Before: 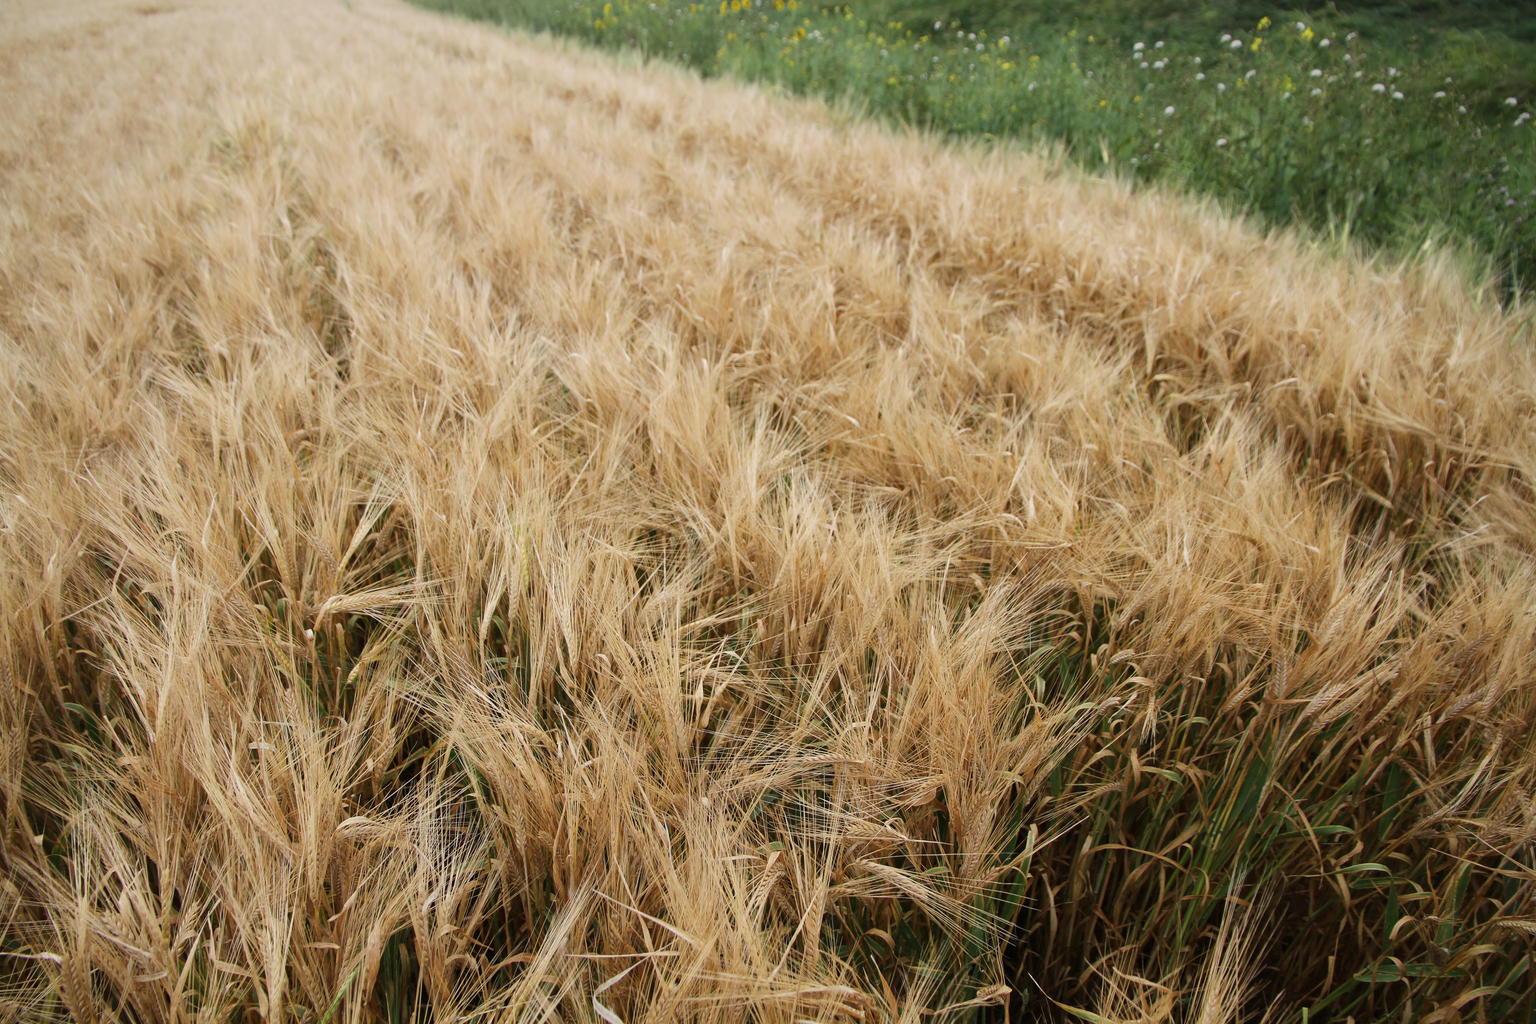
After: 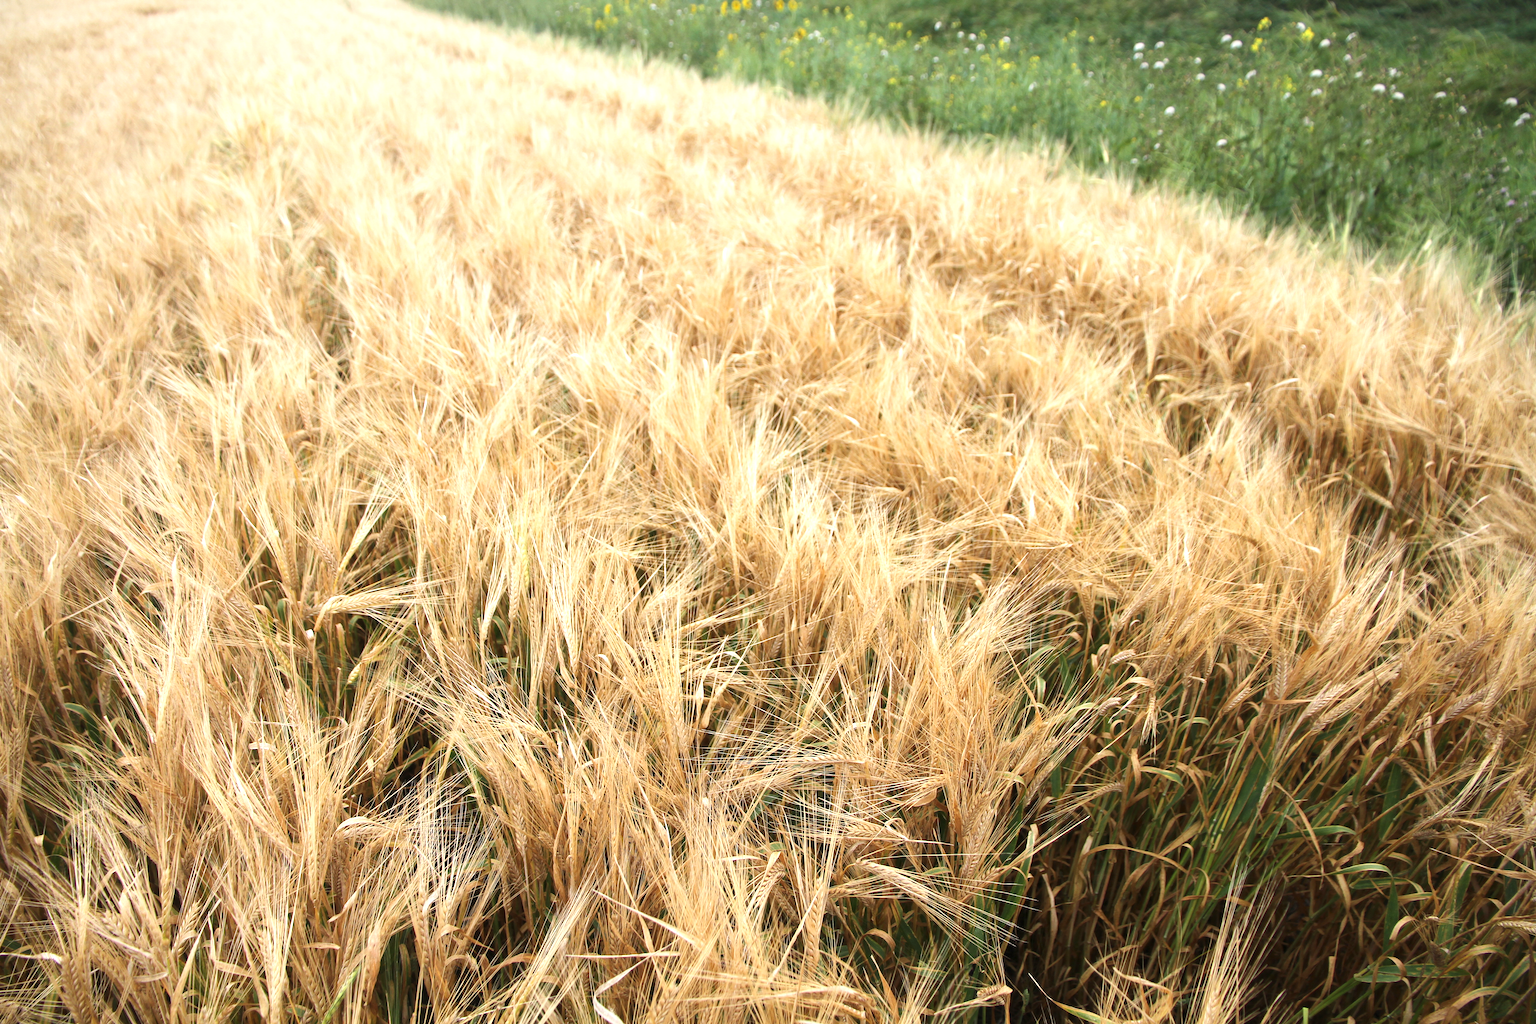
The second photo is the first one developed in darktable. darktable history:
exposure: exposure 0.944 EV, compensate exposure bias true, compensate highlight preservation false
